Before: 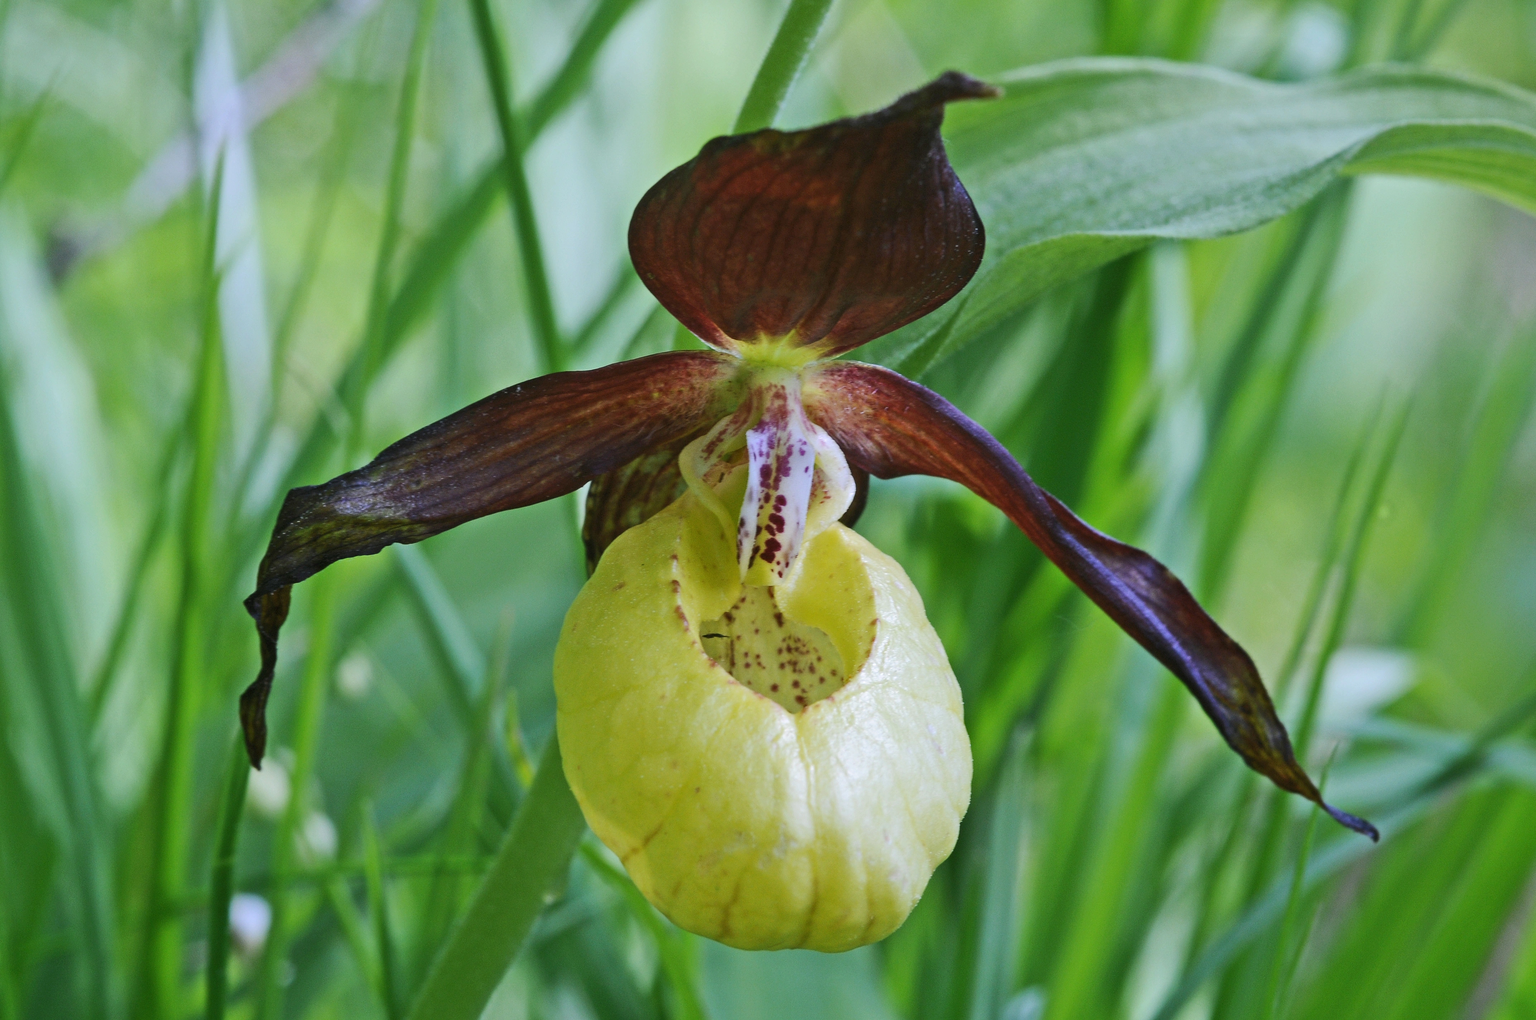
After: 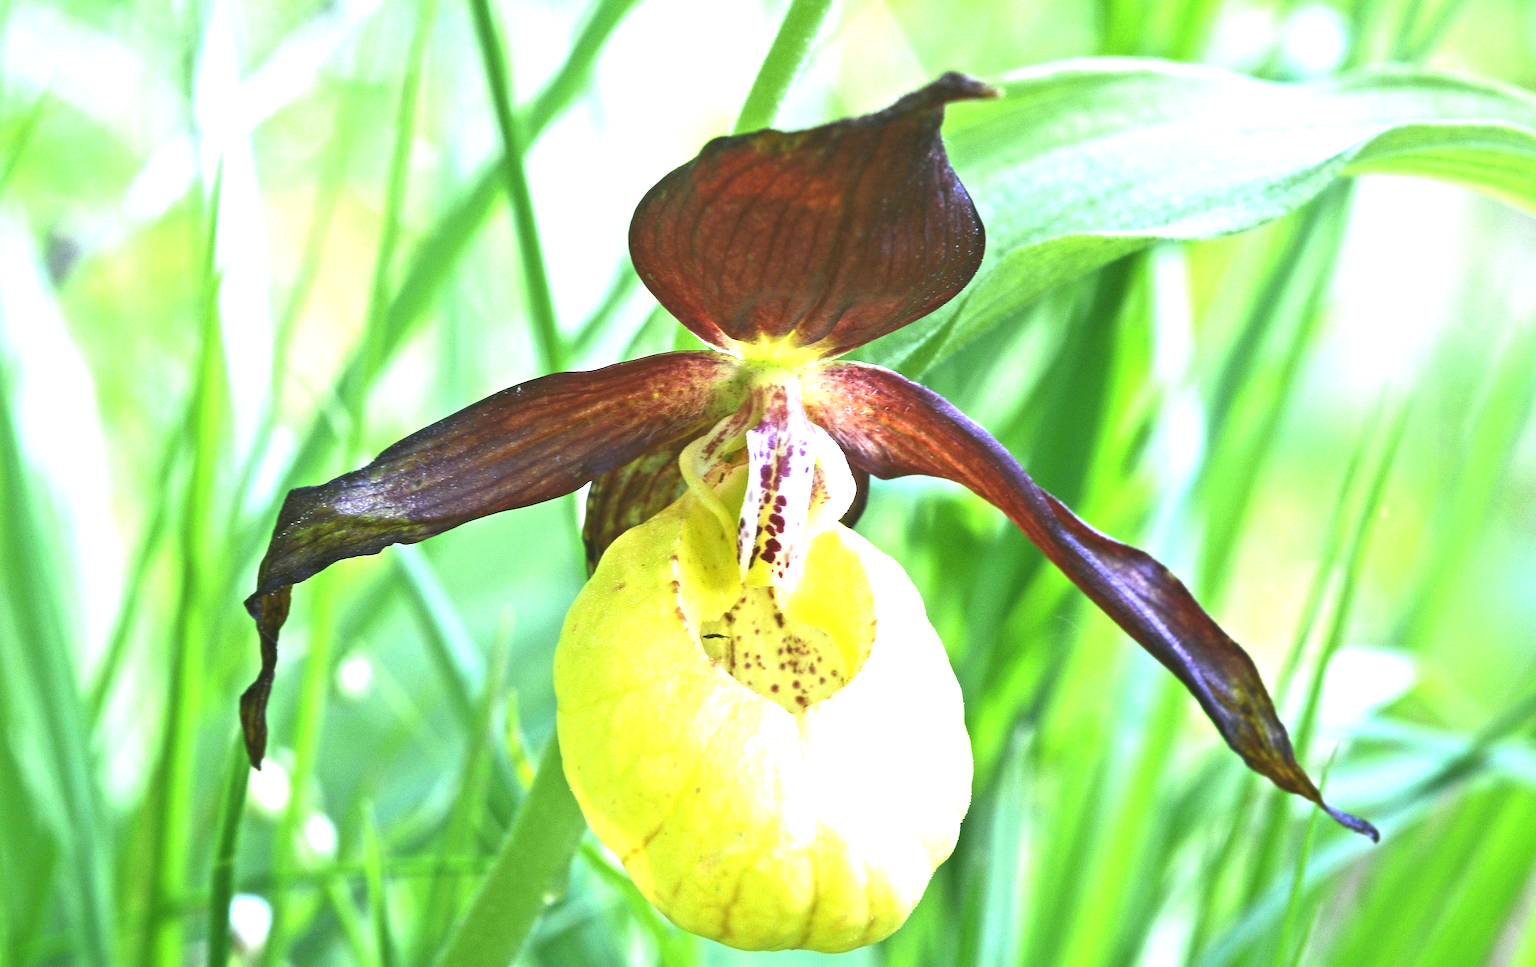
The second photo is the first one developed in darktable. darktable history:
crop and rotate: top 0.001%, bottom 5.129%
tone equalizer: -8 EV 0.263 EV, -7 EV 0.441 EV, -6 EV 0.404 EV, -5 EV 0.246 EV, -3 EV -0.256 EV, -2 EV -0.432 EV, -1 EV -0.412 EV, +0 EV -0.268 EV, mask exposure compensation -0.497 EV
exposure: exposure 2.028 EV, compensate highlight preservation false
